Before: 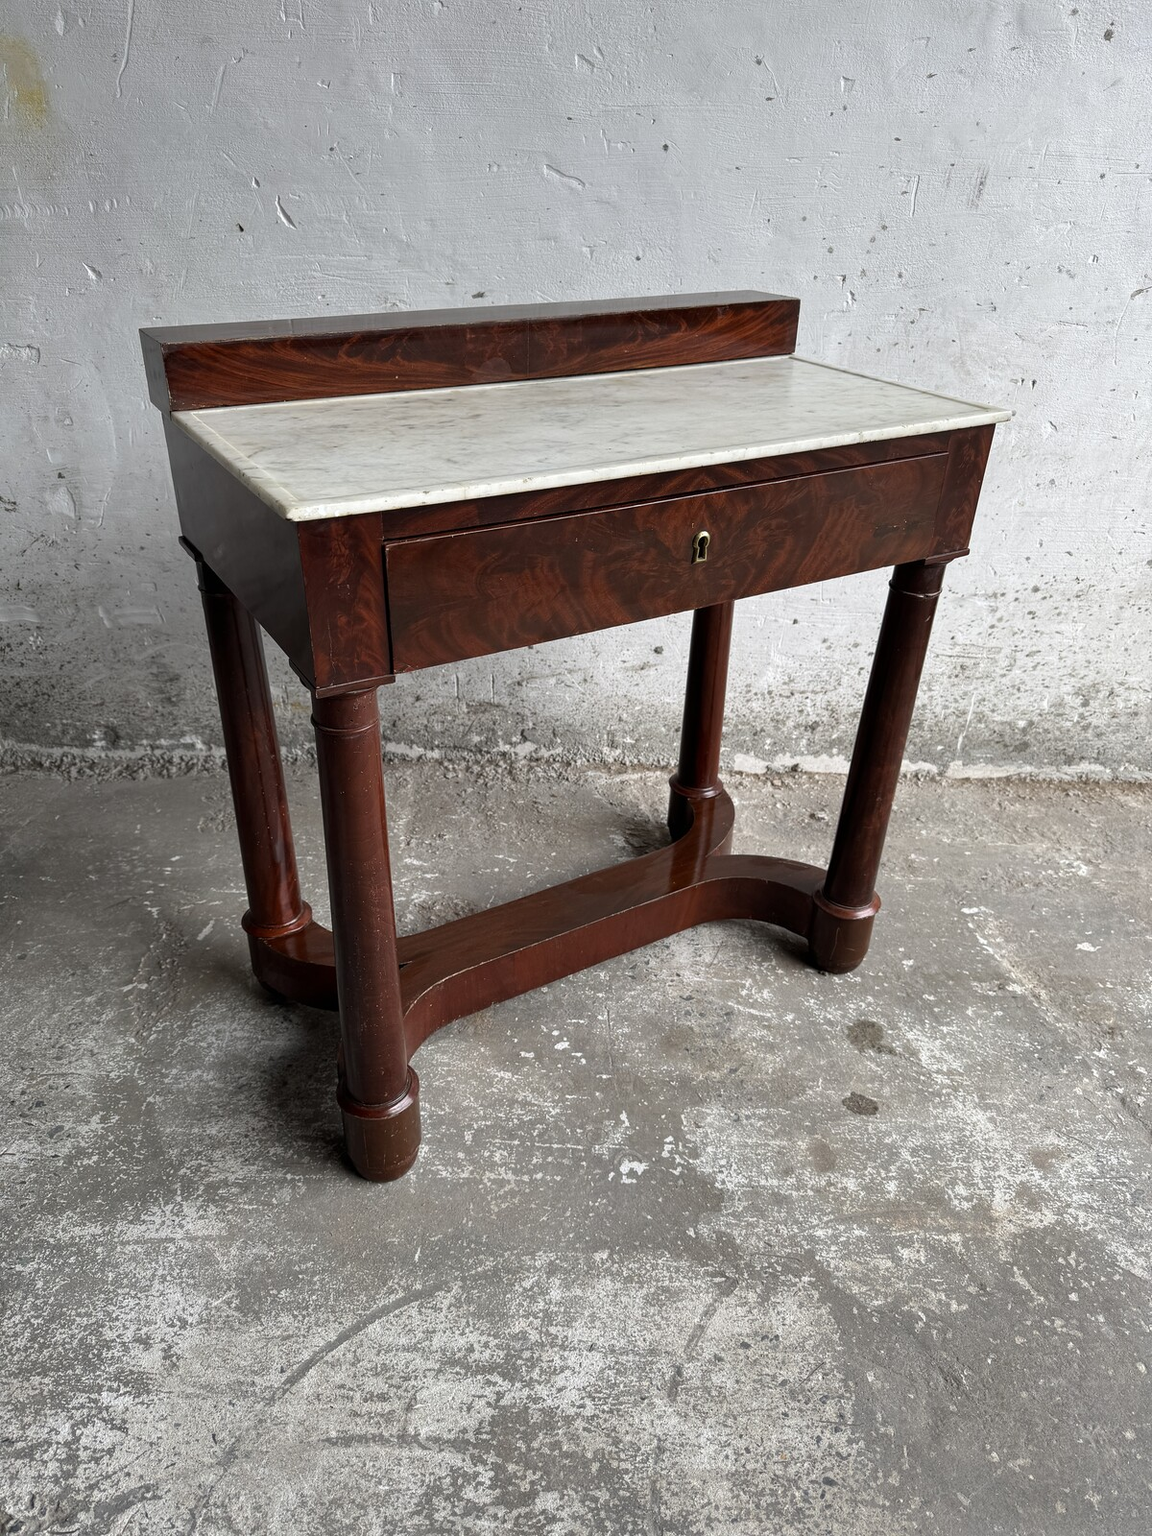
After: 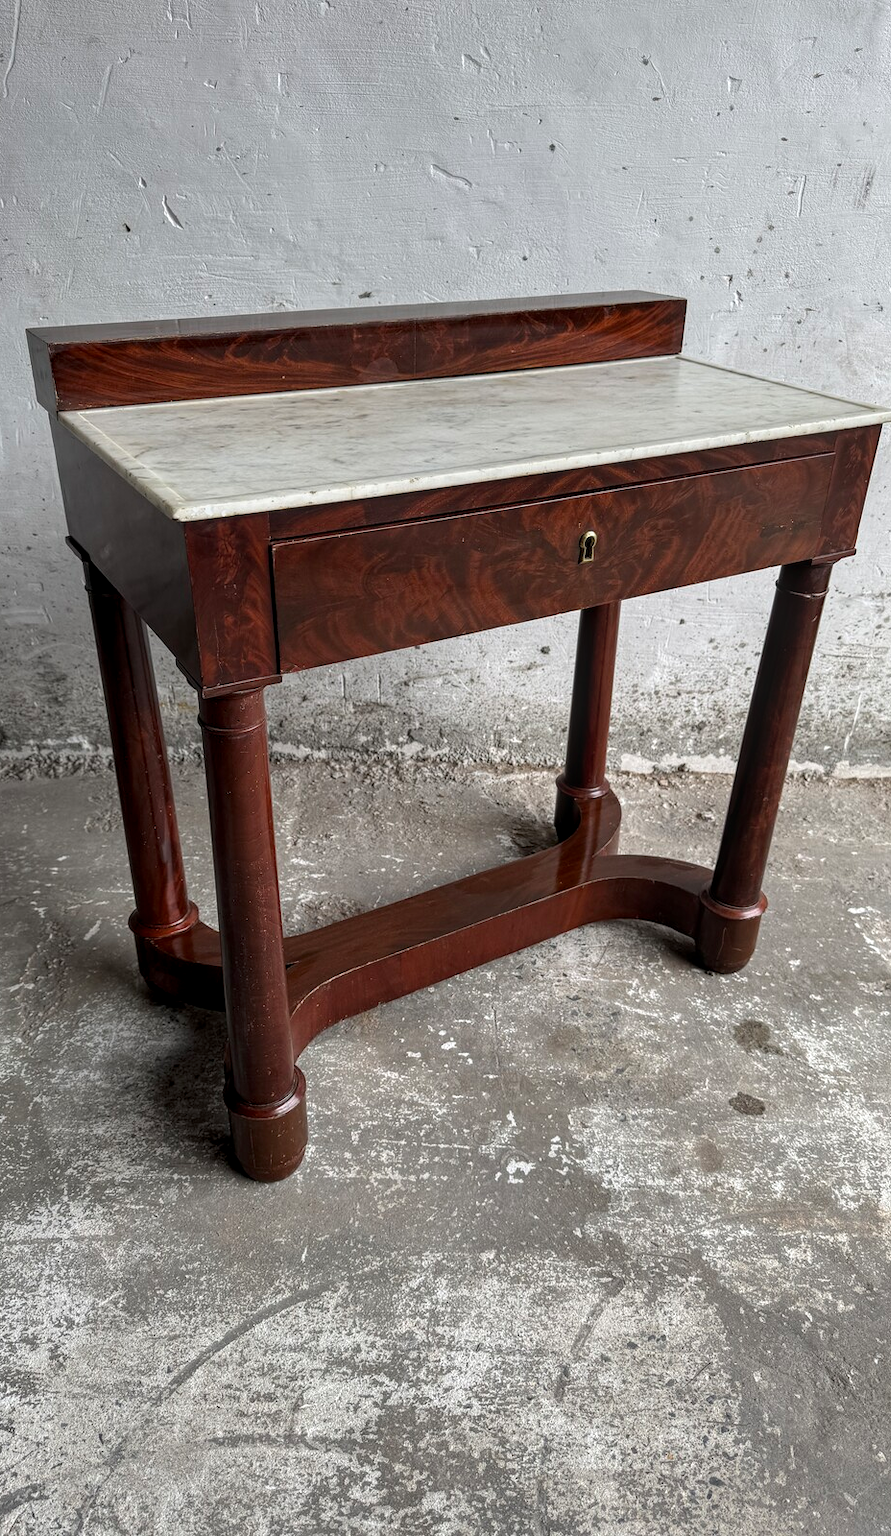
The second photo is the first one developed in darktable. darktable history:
local contrast: on, module defaults
crop: left 9.88%, right 12.664%
